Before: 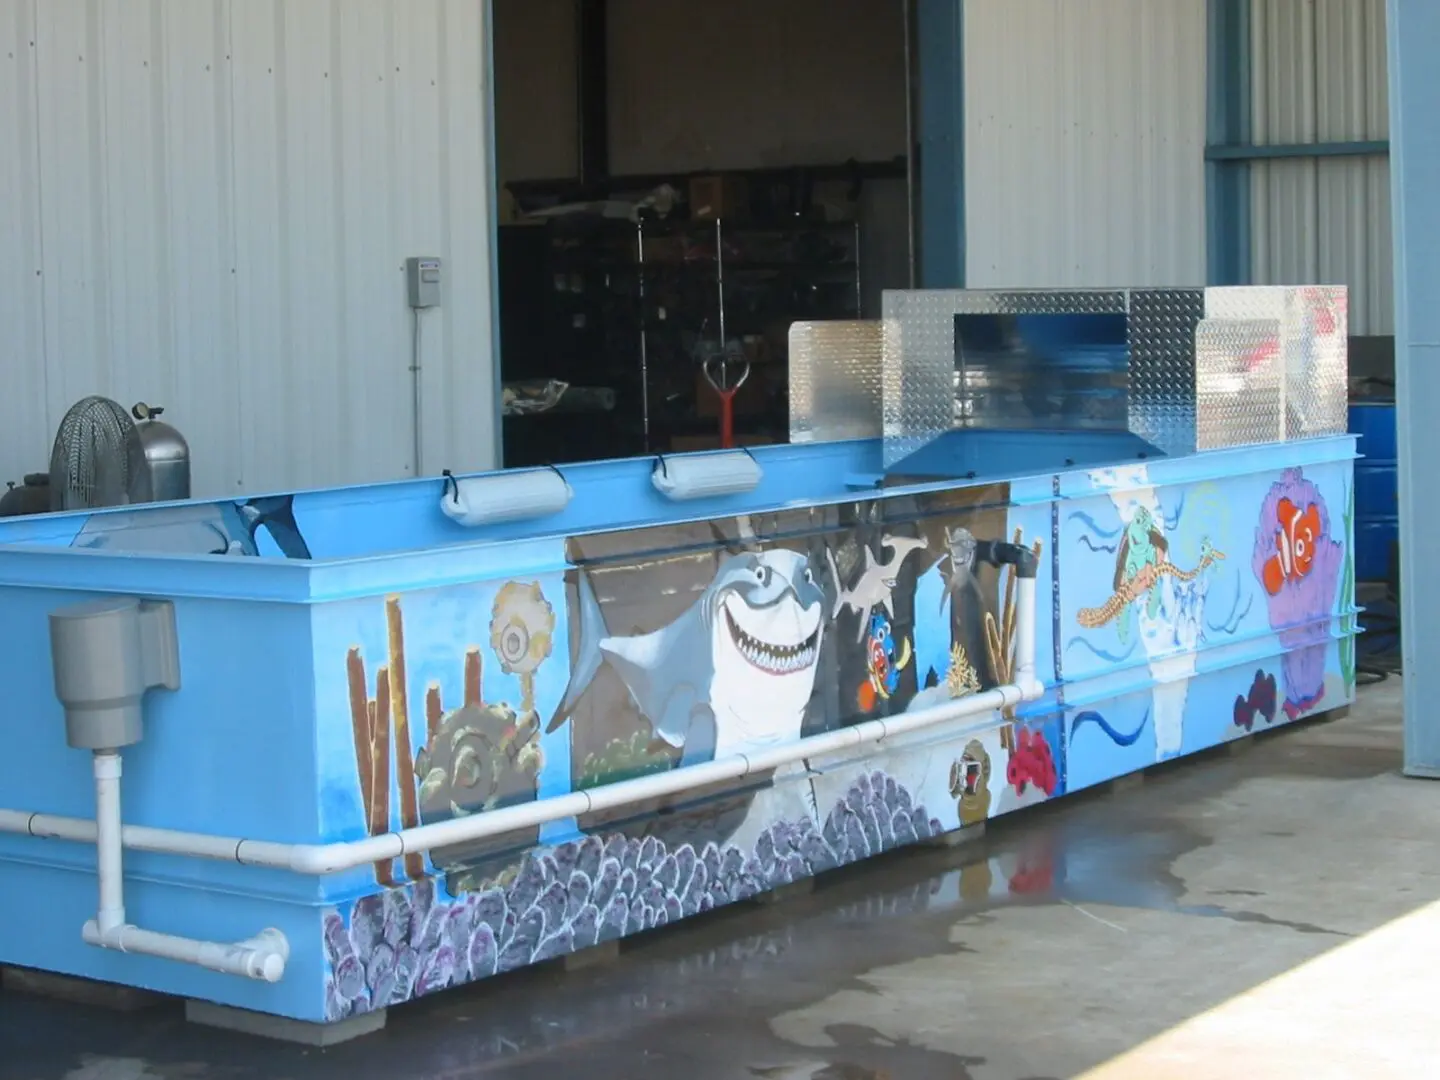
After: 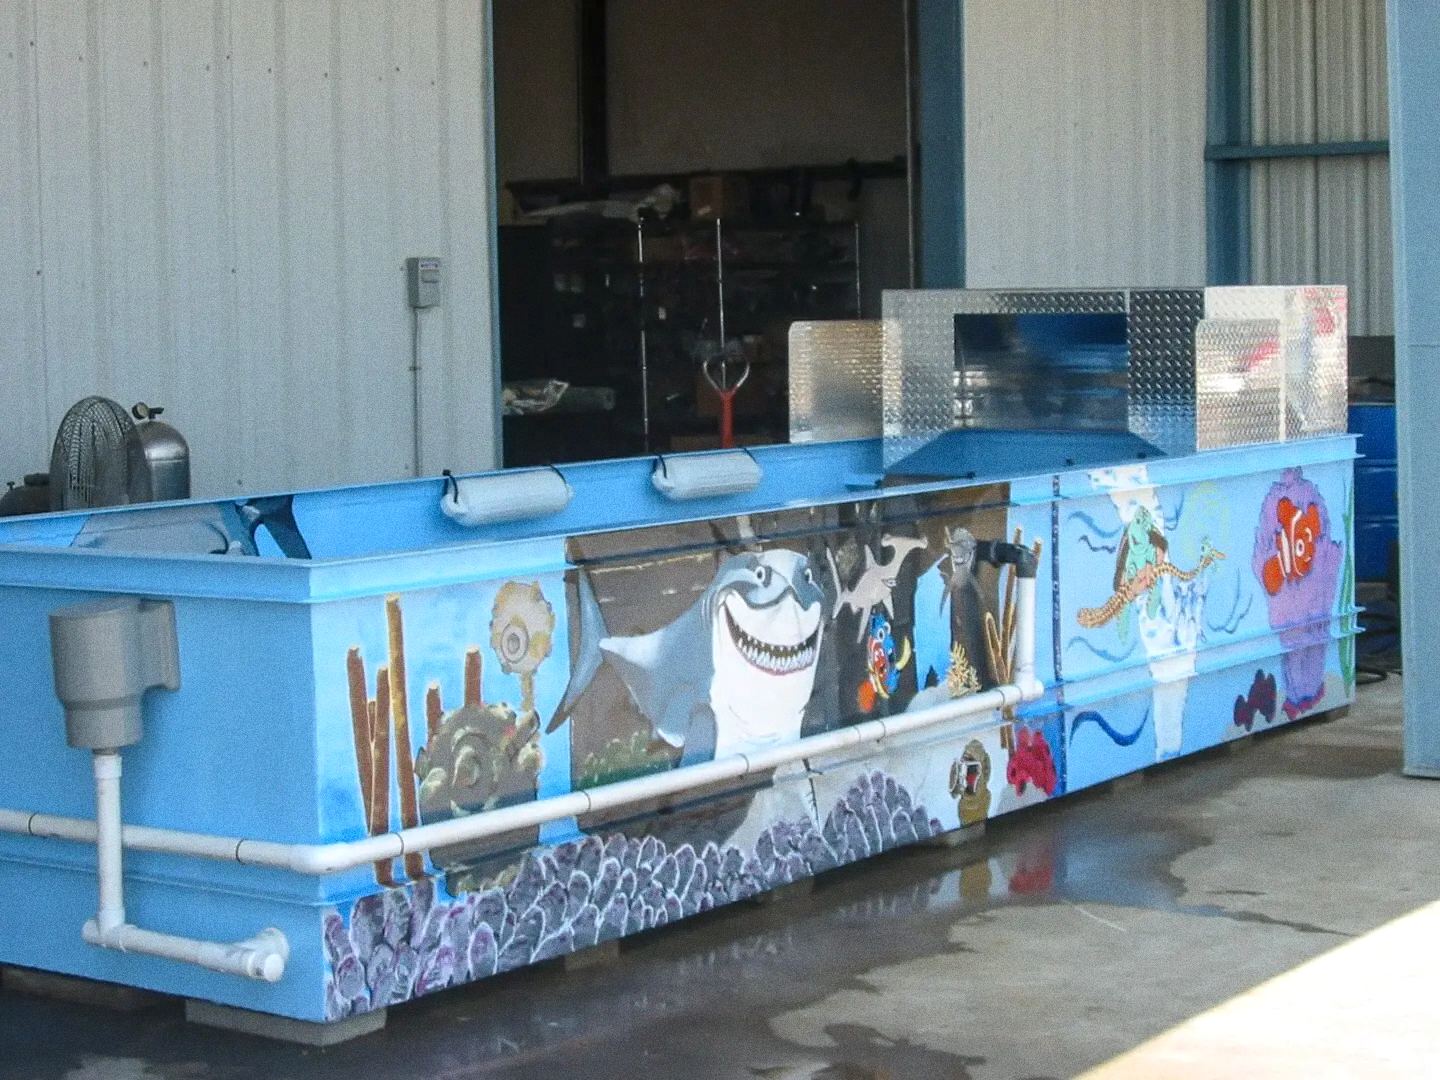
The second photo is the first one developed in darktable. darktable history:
grain: coarseness 8.68 ISO, strength 31.94%
local contrast: on, module defaults
